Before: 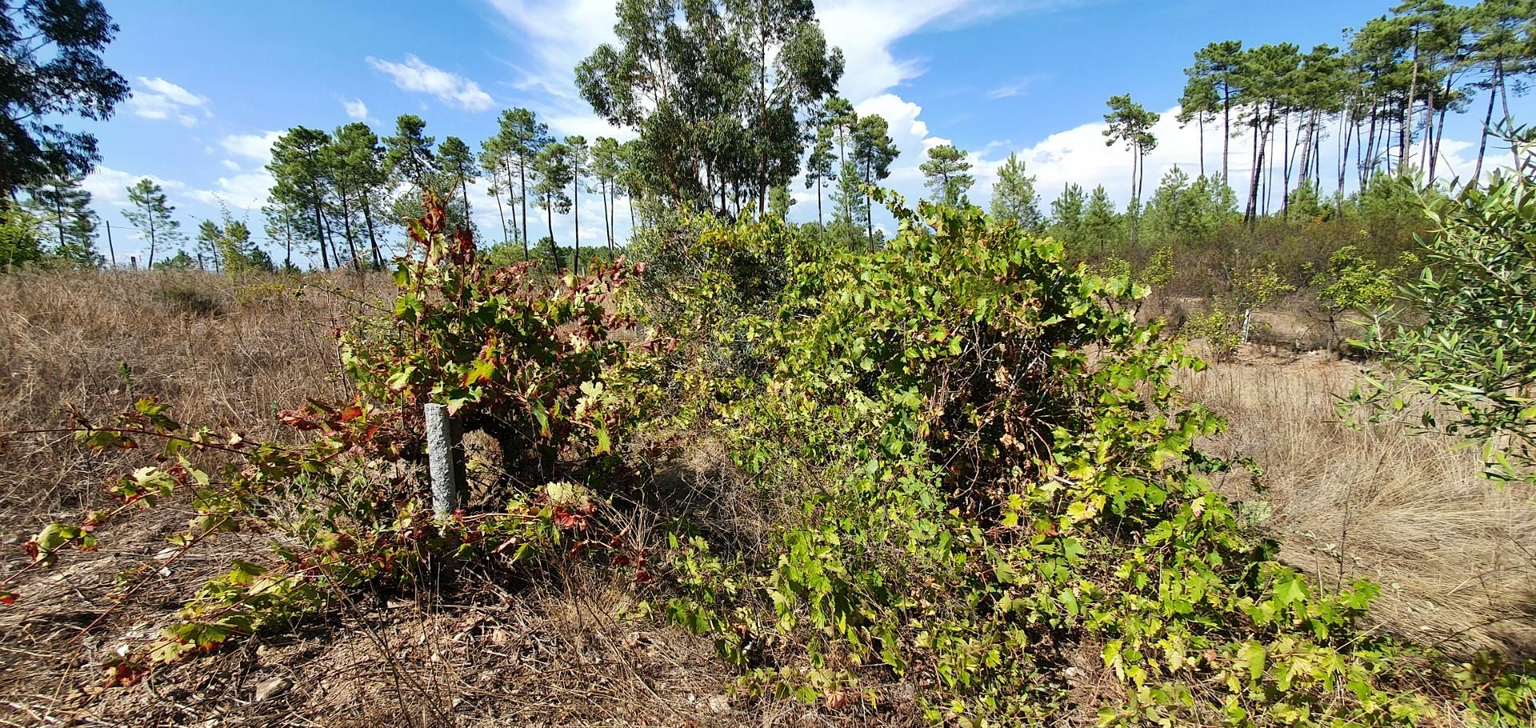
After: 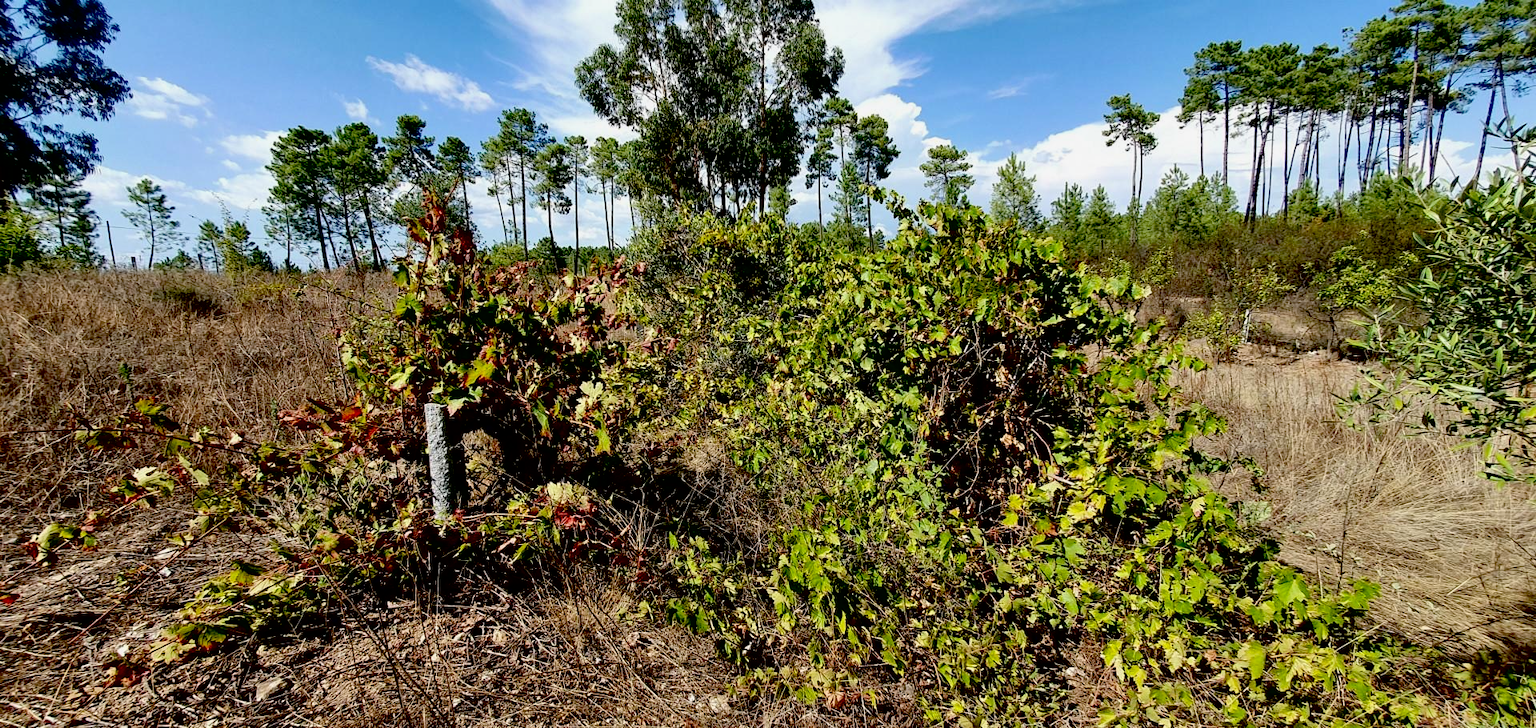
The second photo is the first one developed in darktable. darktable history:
shadows and highlights: radius 172.74, shadows 26.43, white point adjustment 2.96, highlights -67.98, highlights color adjustment 45.37%, soften with gaussian
exposure: black level correction 0.044, exposure -0.233 EV, compensate exposure bias true, compensate highlight preservation false
